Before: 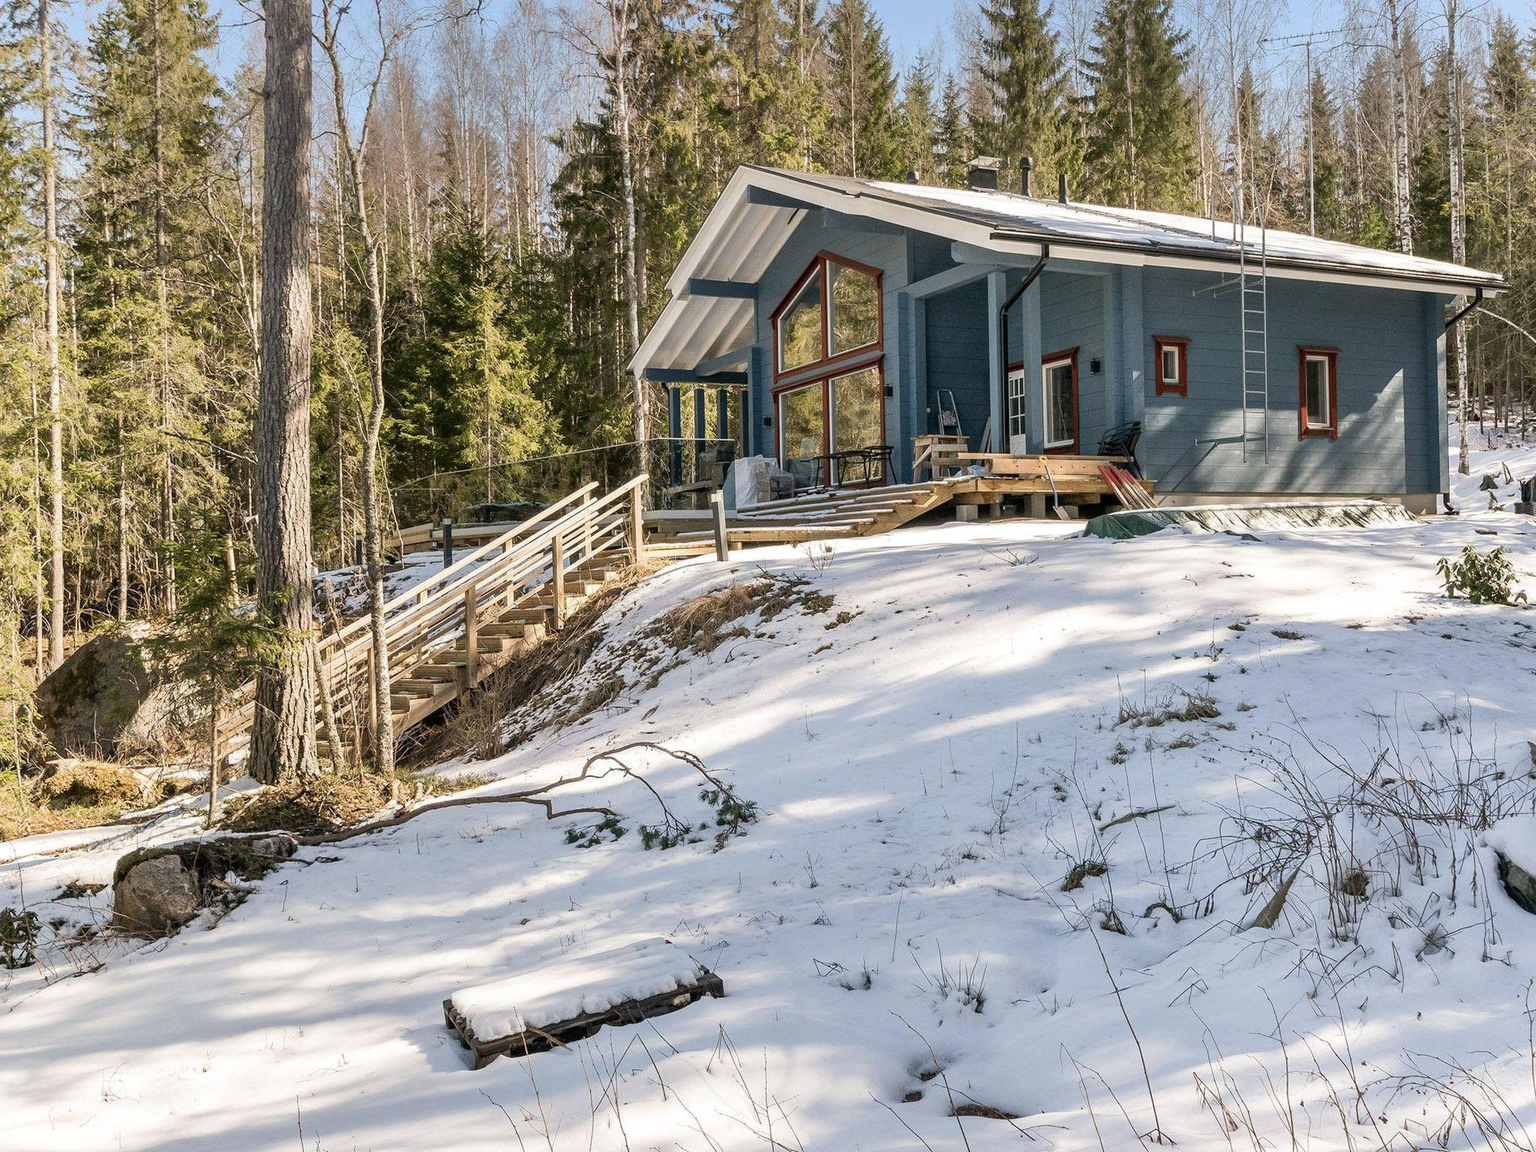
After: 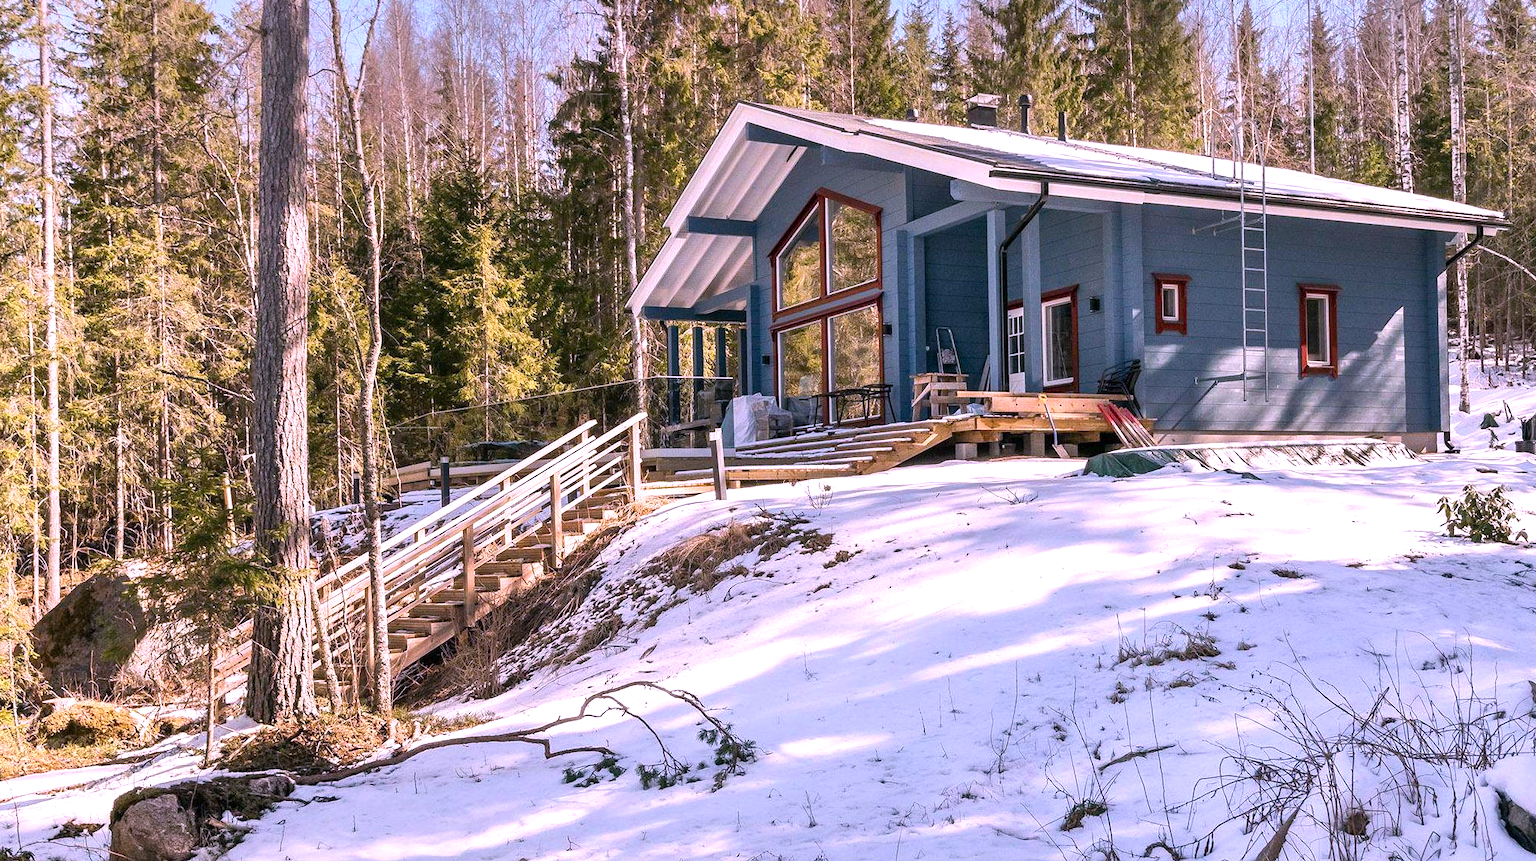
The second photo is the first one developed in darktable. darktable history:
color balance rgb: shadows lift › chroma 1.902%, shadows lift › hue 265.86°, perceptual saturation grading › global saturation 30.848%, perceptual brilliance grading › highlights 11.233%
base curve: curves: ch0 [(0, 0) (0.297, 0.298) (1, 1)], preserve colors none
color correction: highlights a* 15.29, highlights b* -20.85
crop: left 0.259%, top 5.527%, bottom 19.917%
